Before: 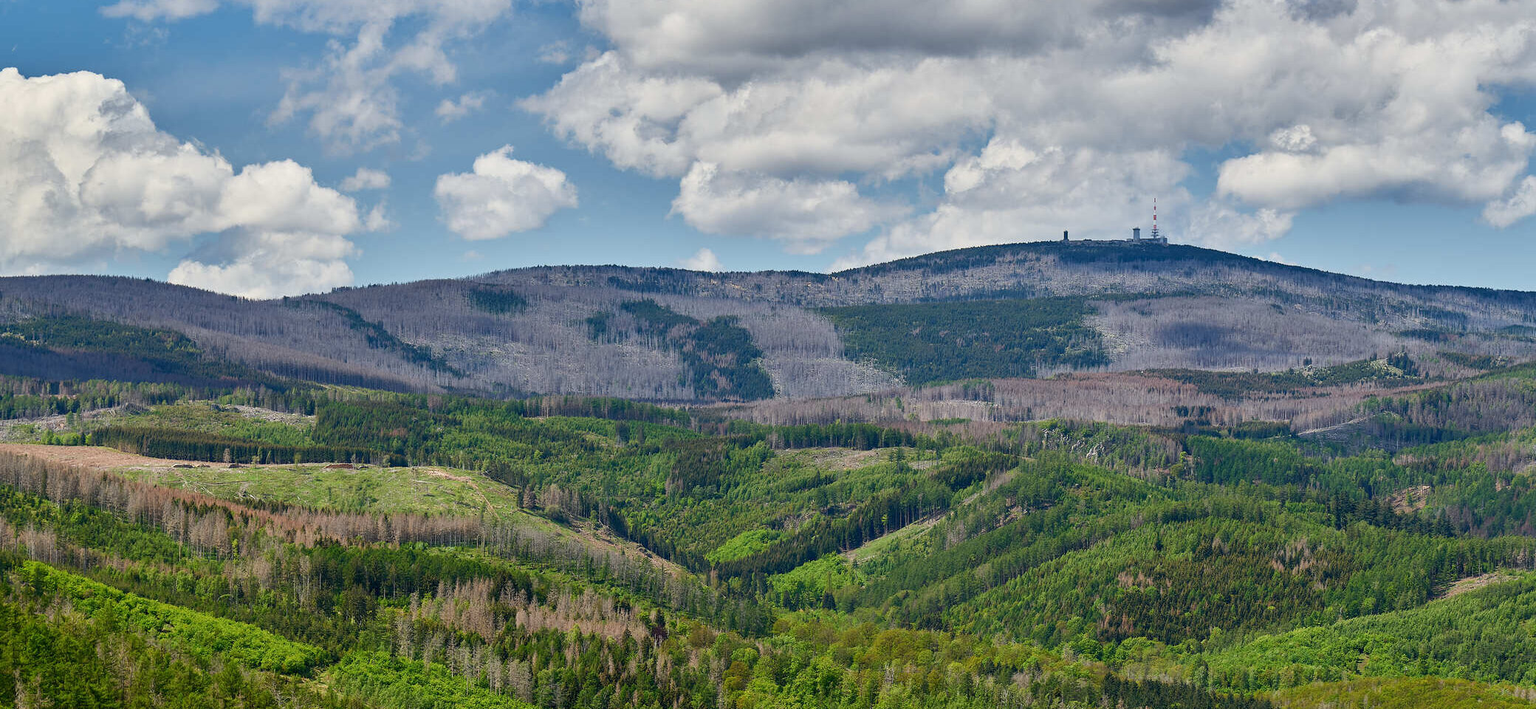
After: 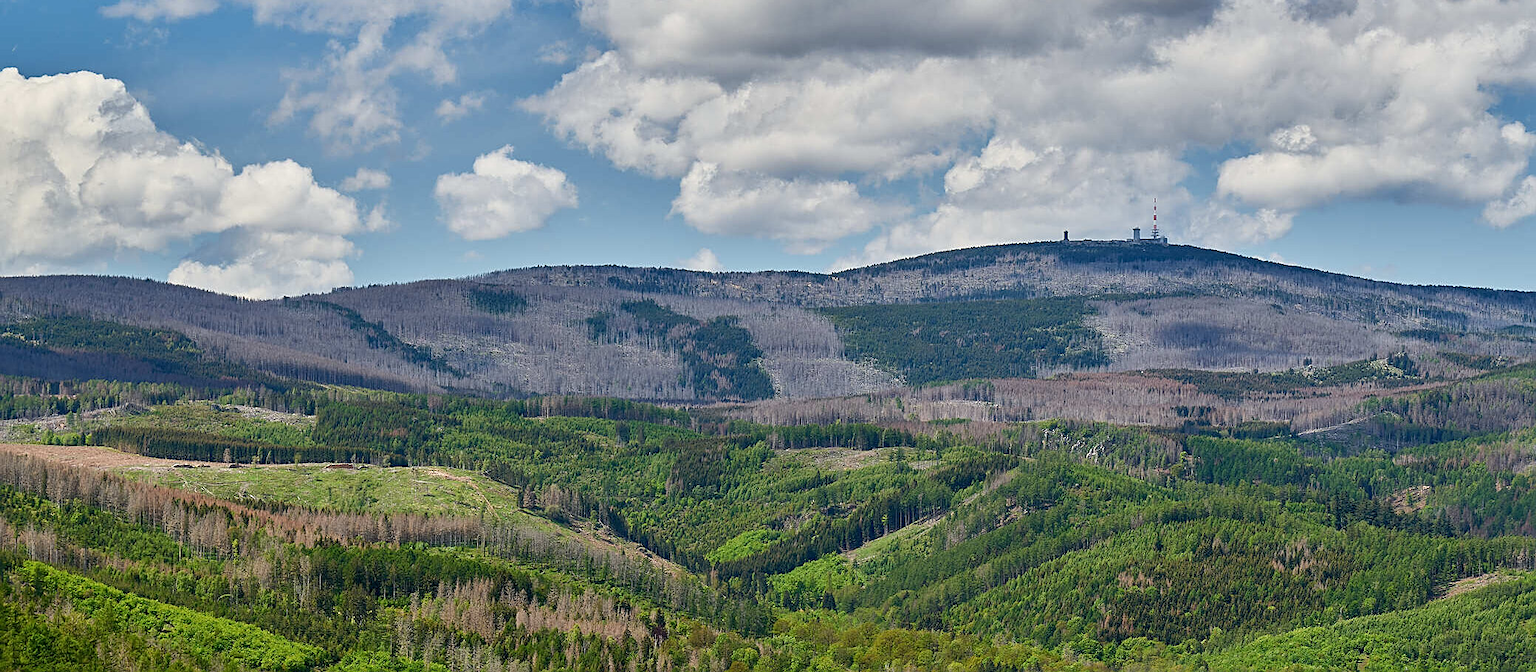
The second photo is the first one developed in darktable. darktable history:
crop and rotate: top 0%, bottom 5.097%
color calibration: illuminant same as pipeline (D50), adaptation none (bypass)
sharpen: on, module defaults
bloom: size 13.65%, threshold 98.39%, strength 4.82%
